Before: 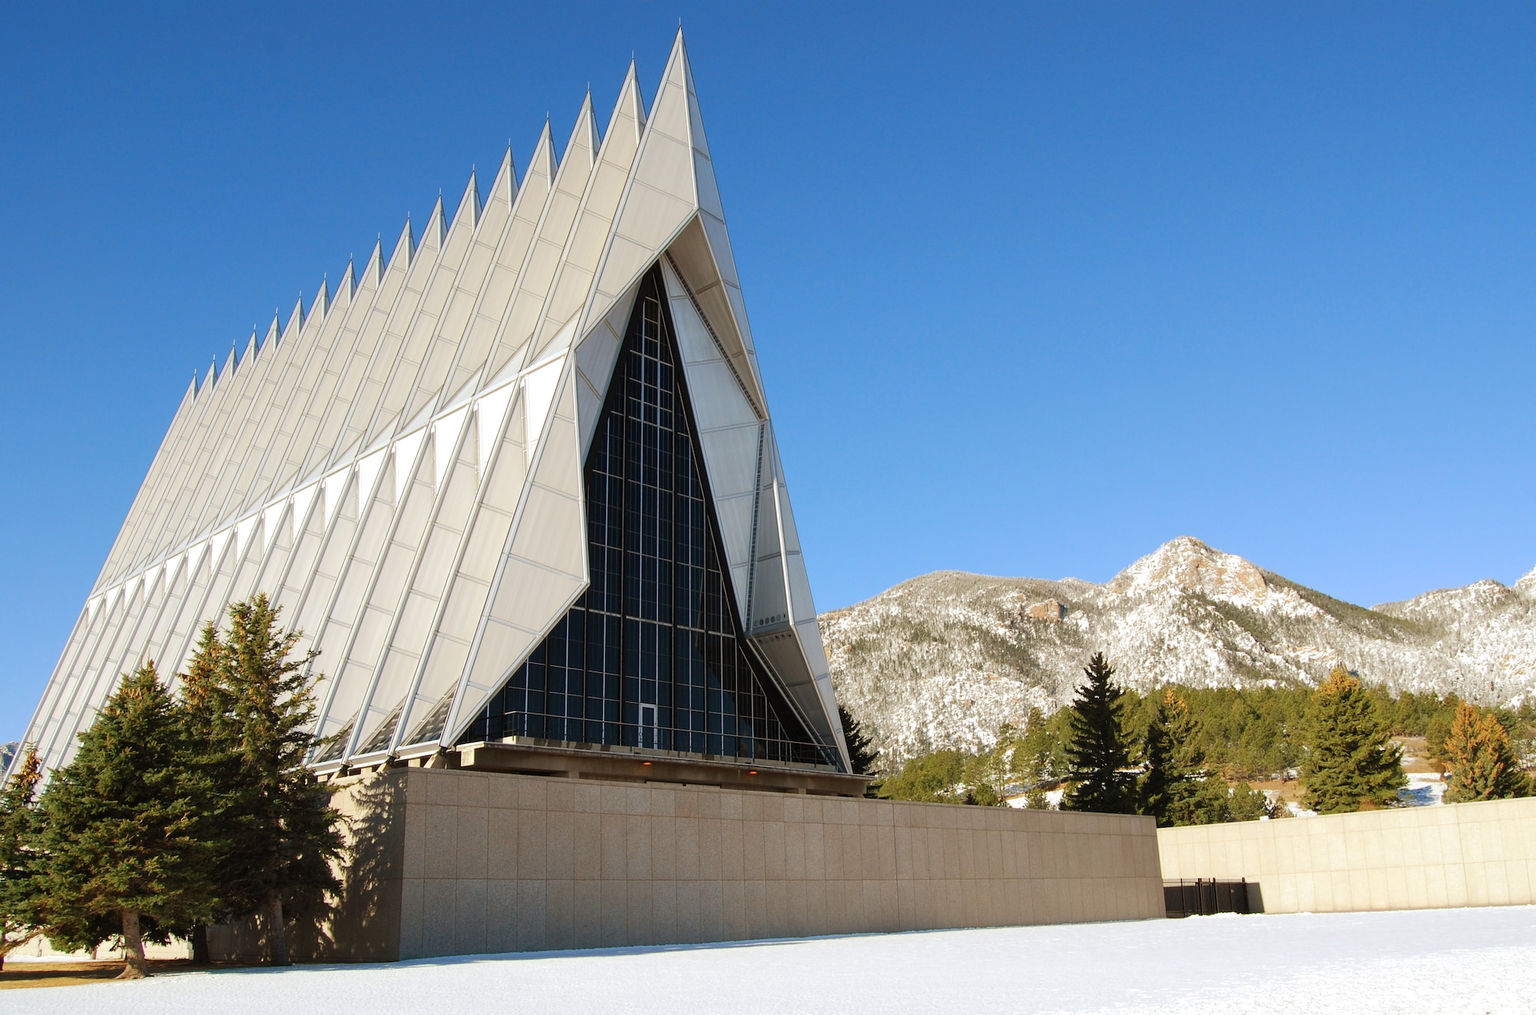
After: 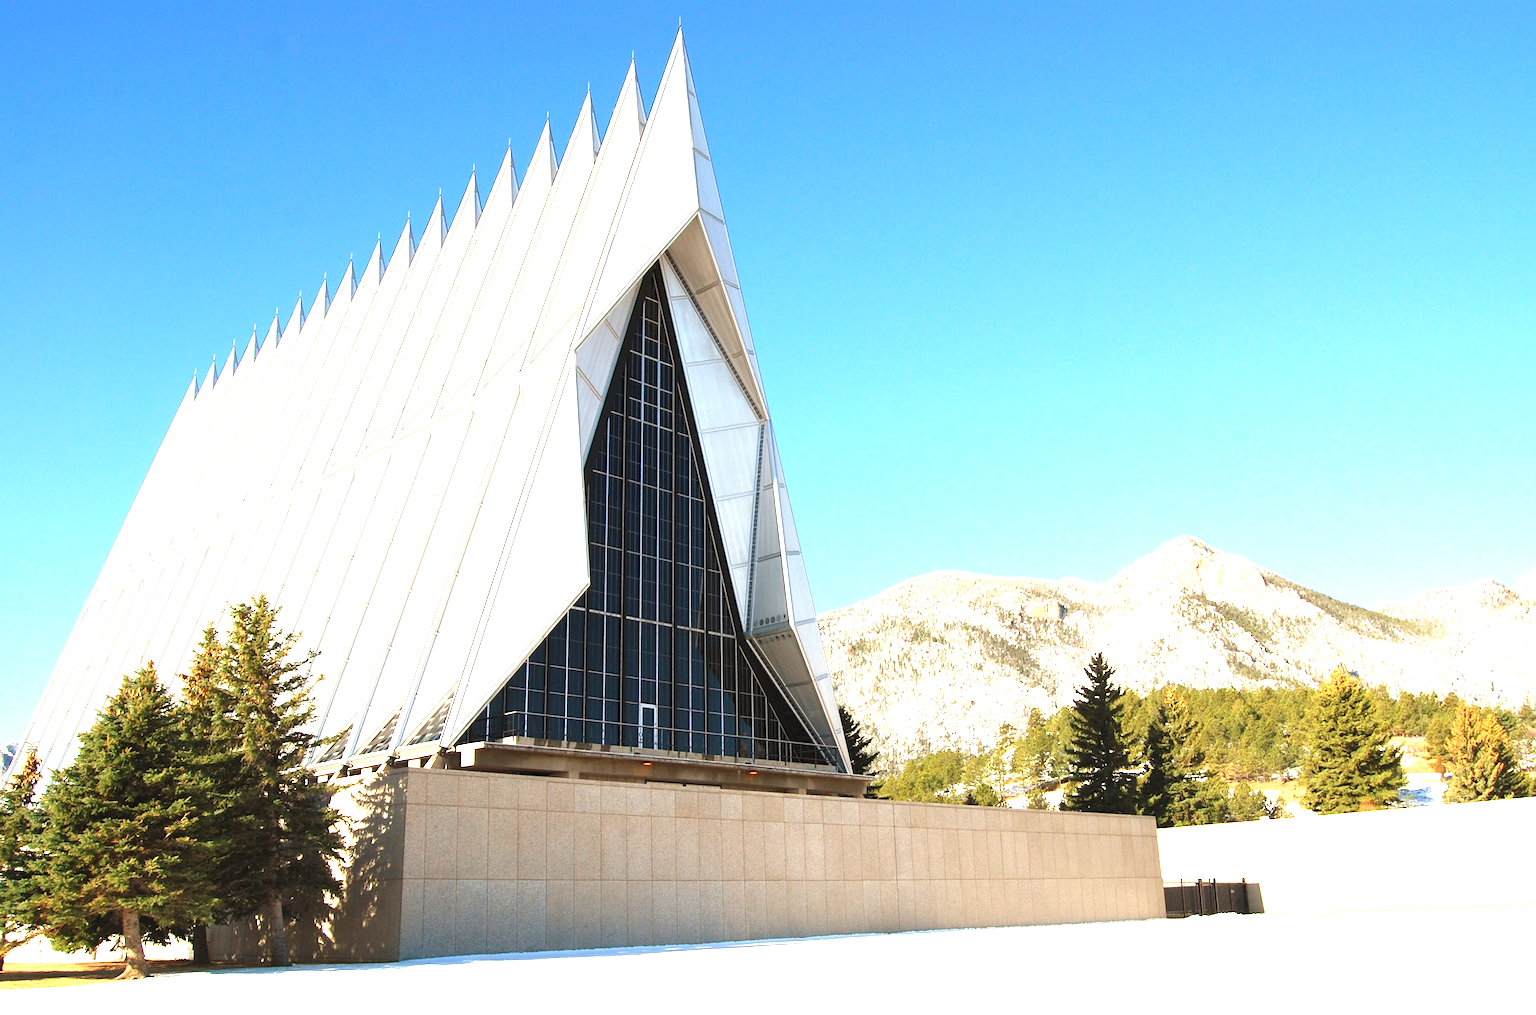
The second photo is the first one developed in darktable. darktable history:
exposure: black level correction 0, exposure 1.462 EV, compensate highlight preservation false
